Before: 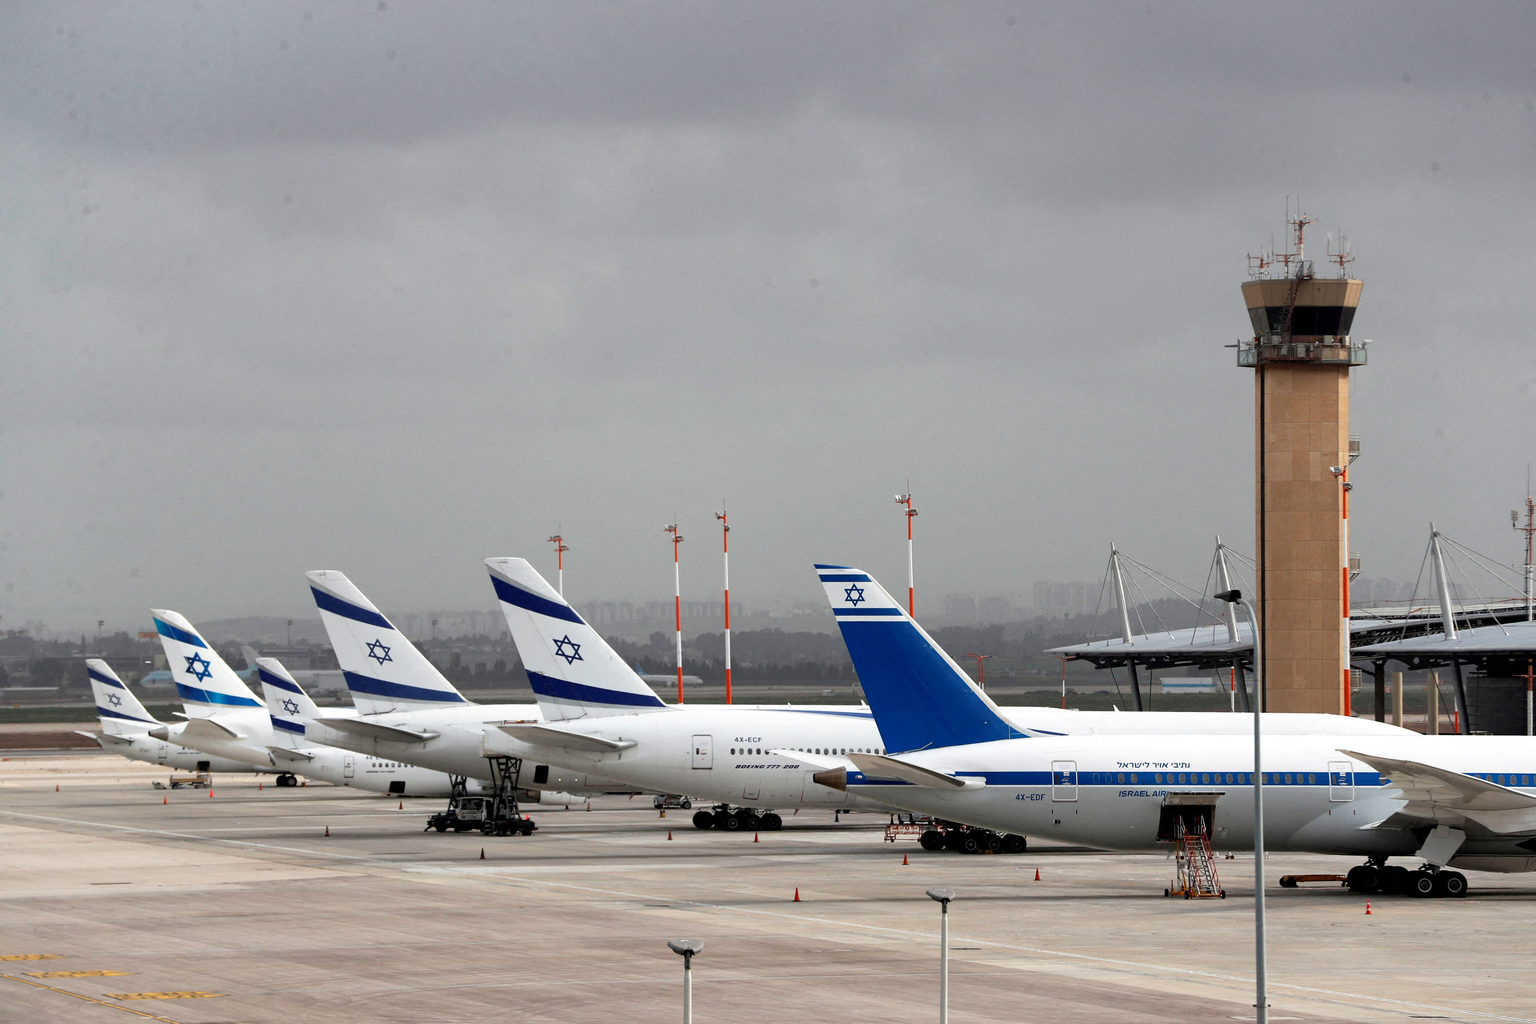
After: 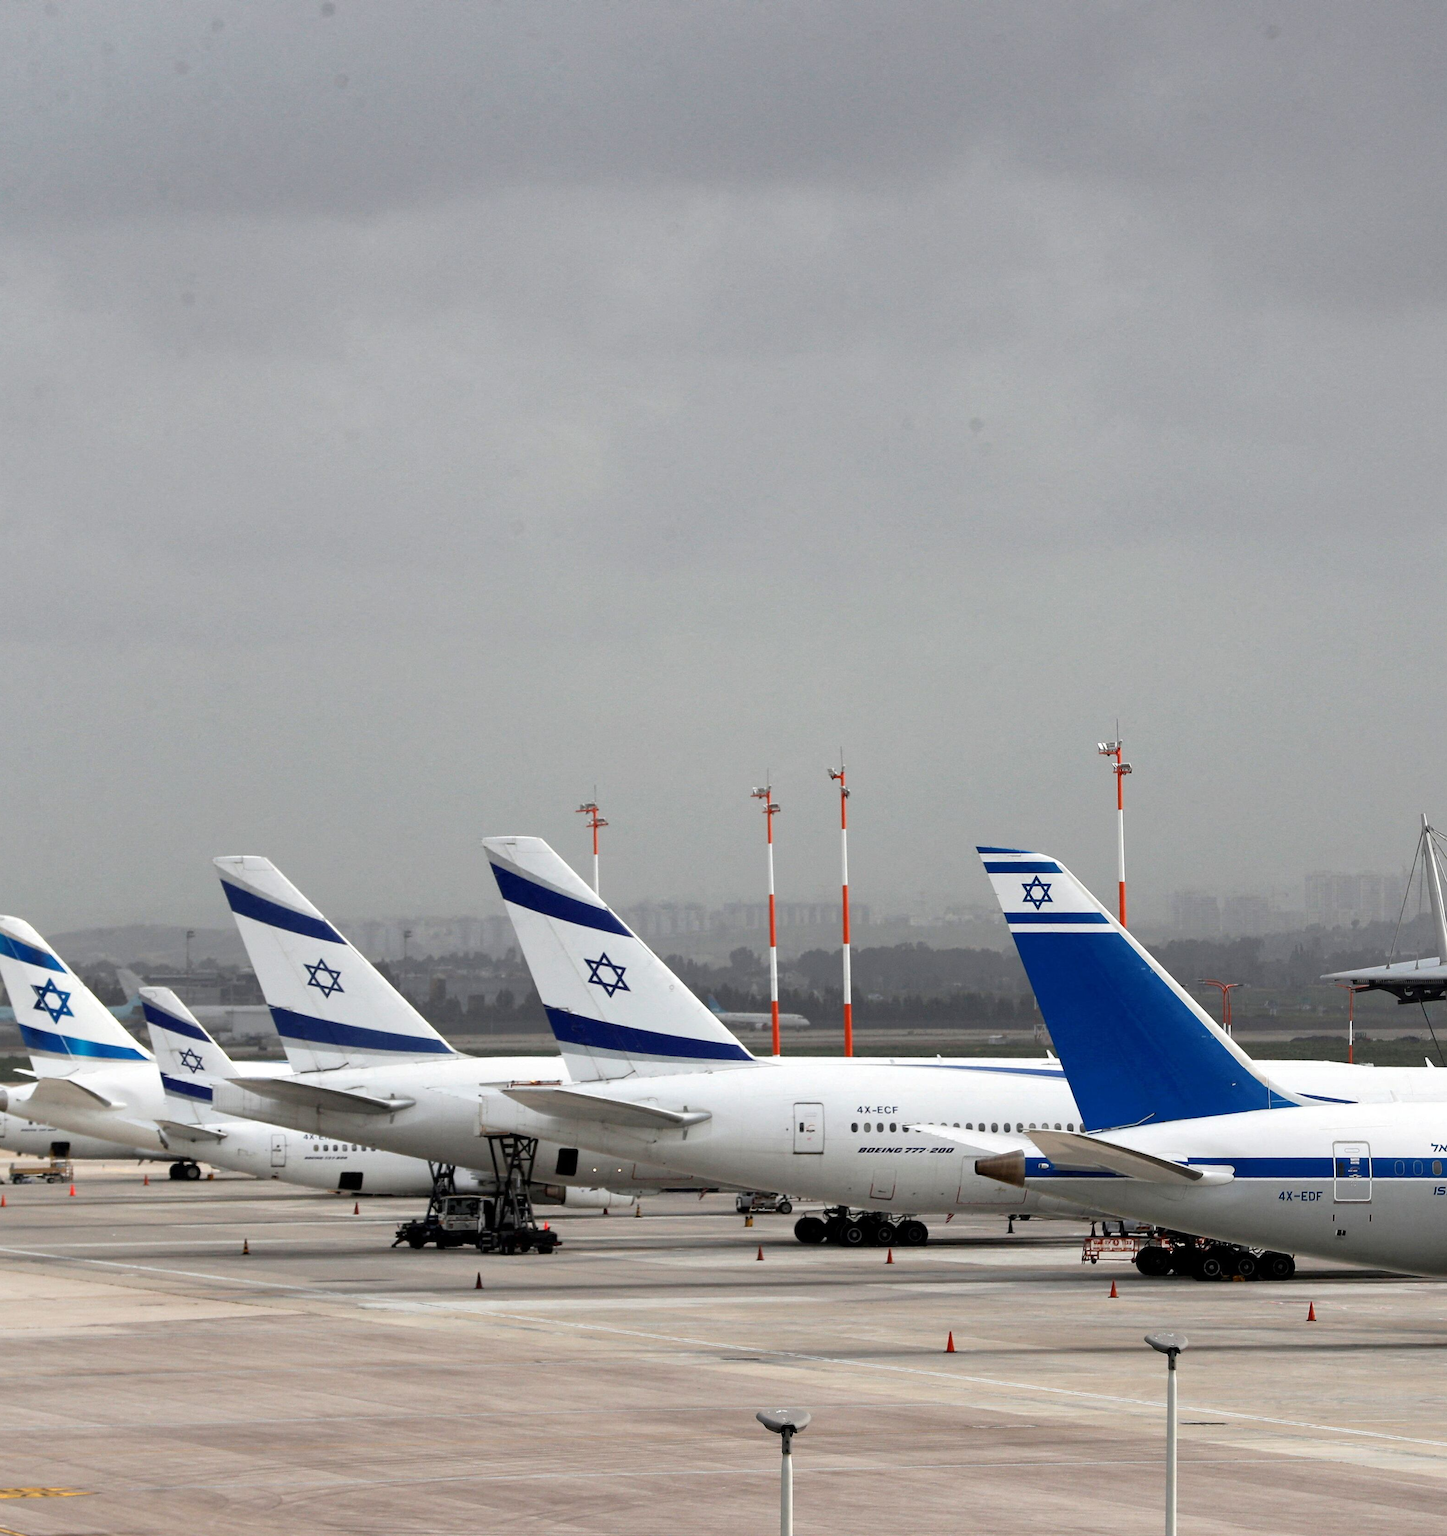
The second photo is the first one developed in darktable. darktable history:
crop: left 10.644%, right 26.528%
white balance: emerald 1
tone equalizer: on, module defaults
